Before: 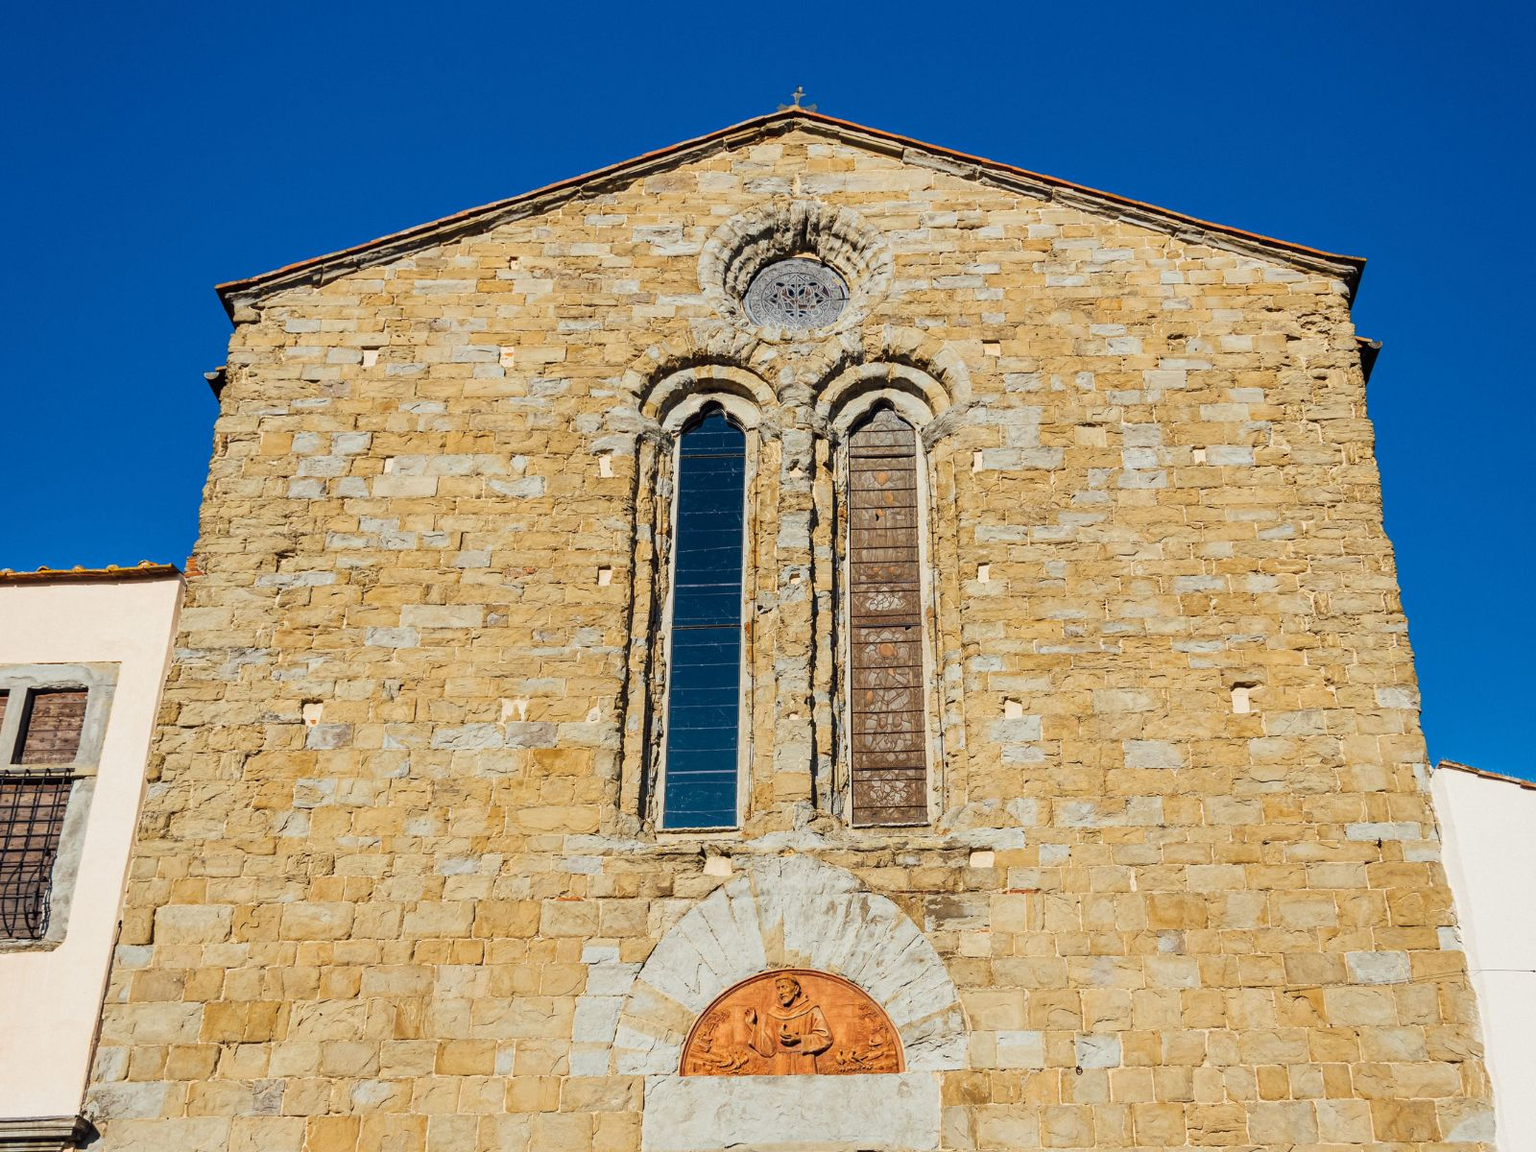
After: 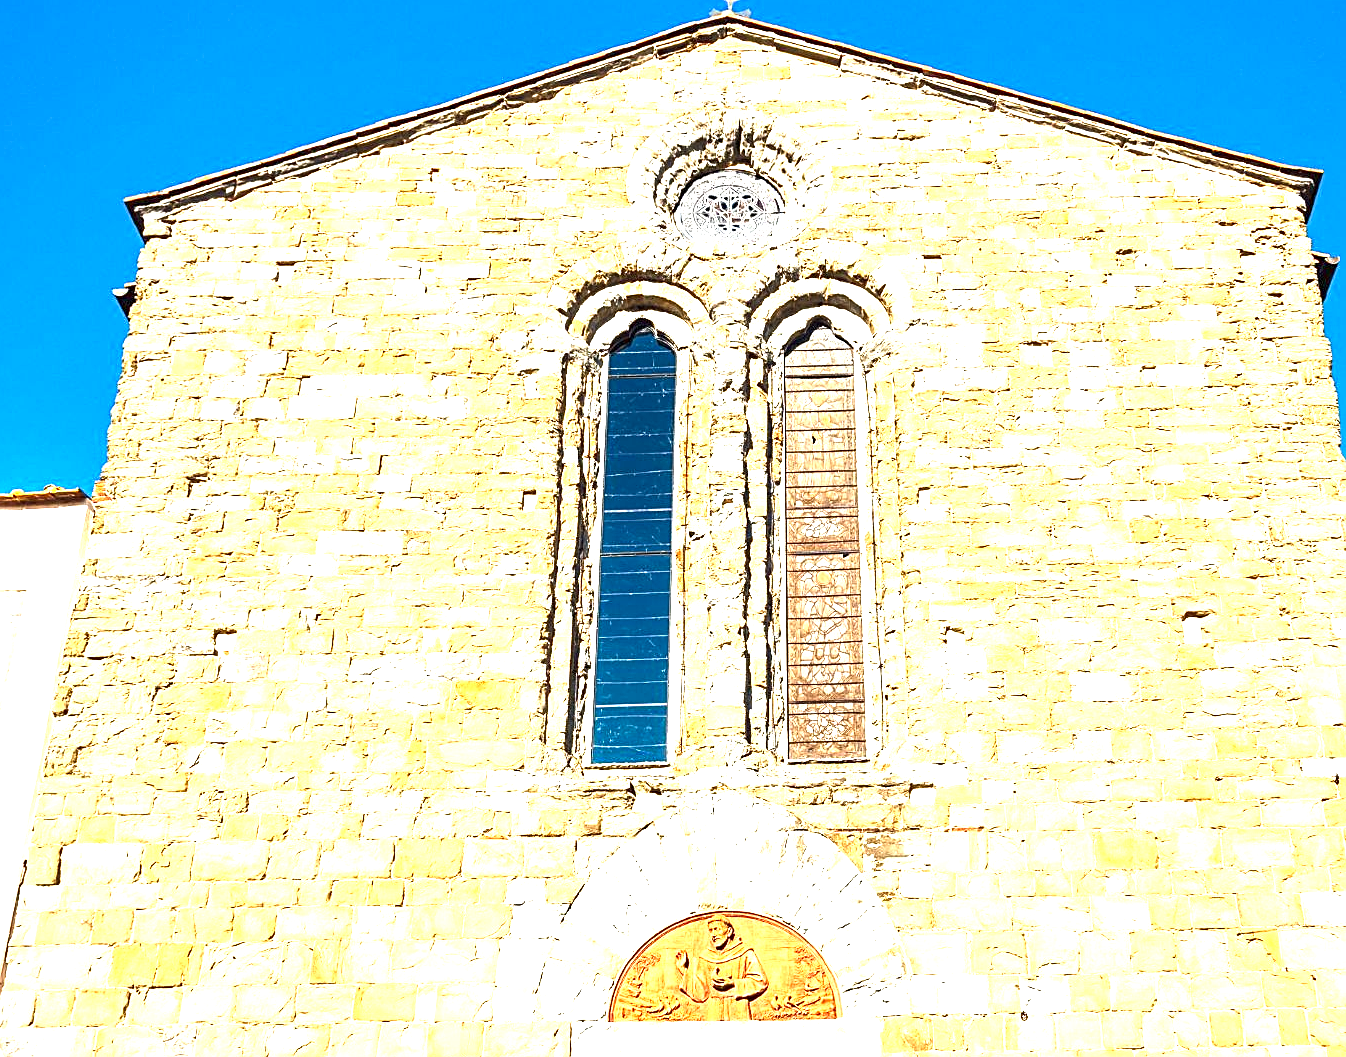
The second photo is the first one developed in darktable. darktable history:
sharpen: amount 0.566
crop: left 6.288%, top 8.264%, right 9.541%, bottom 3.588%
shadows and highlights: shadows 2.31, highlights -18.69, soften with gaussian
exposure: exposure 2.177 EV, compensate highlight preservation false
